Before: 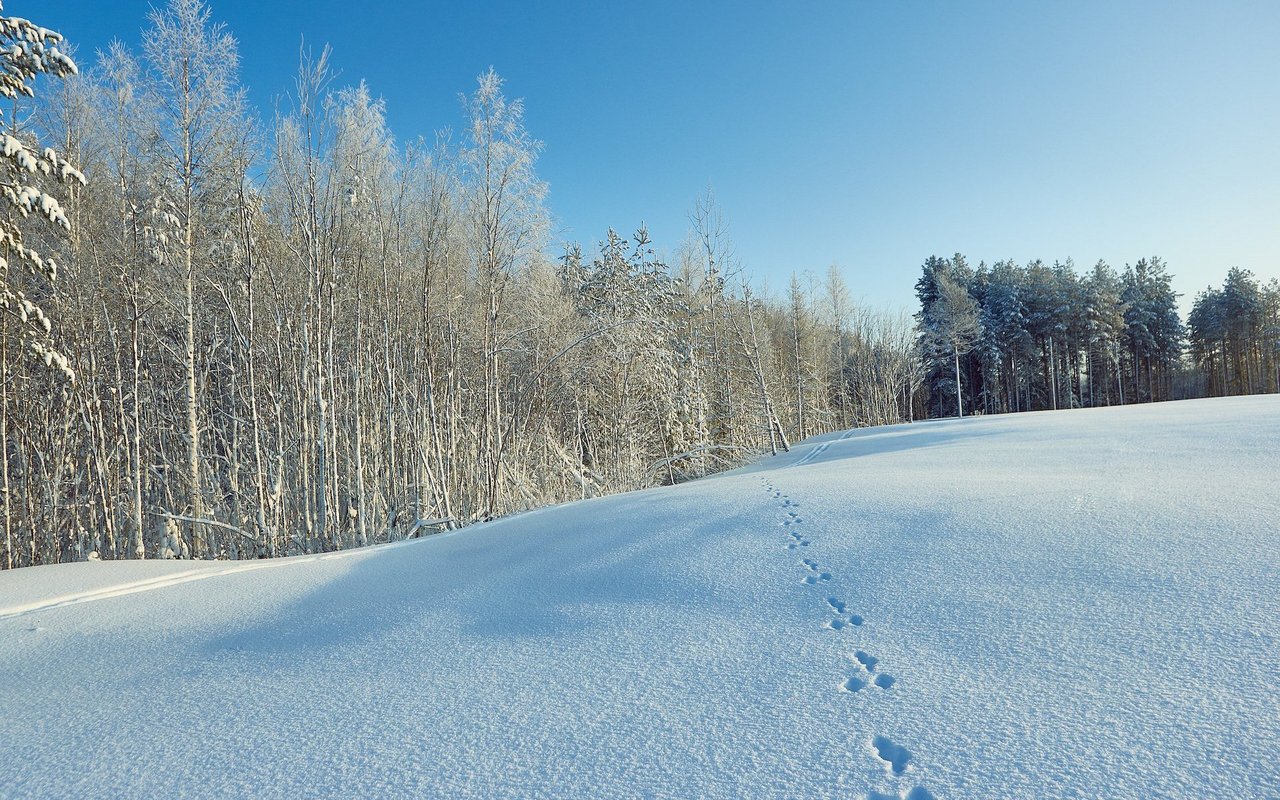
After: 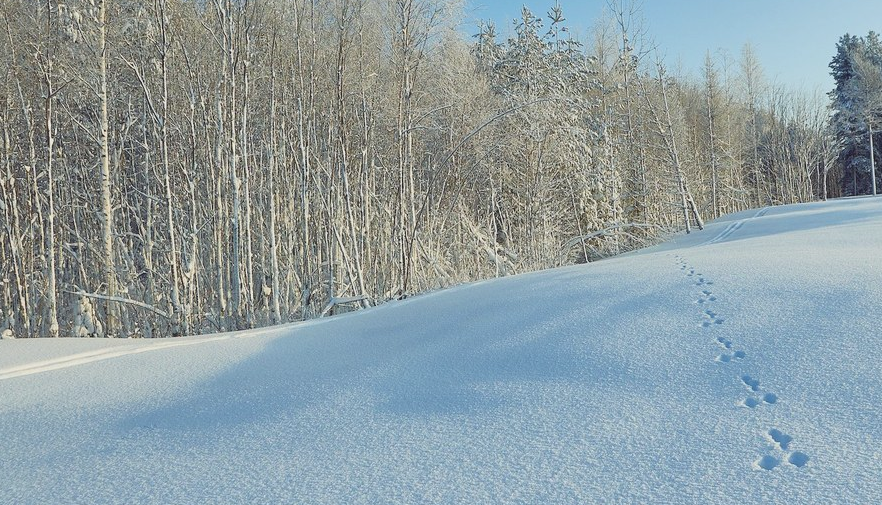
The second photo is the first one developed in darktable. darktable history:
crop: left 6.721%, top 27.771%, right 24.311%, bottom 9.066%
contrast brightness saturation: contrast -0.145, brightness 0.05, saturation -0.115
